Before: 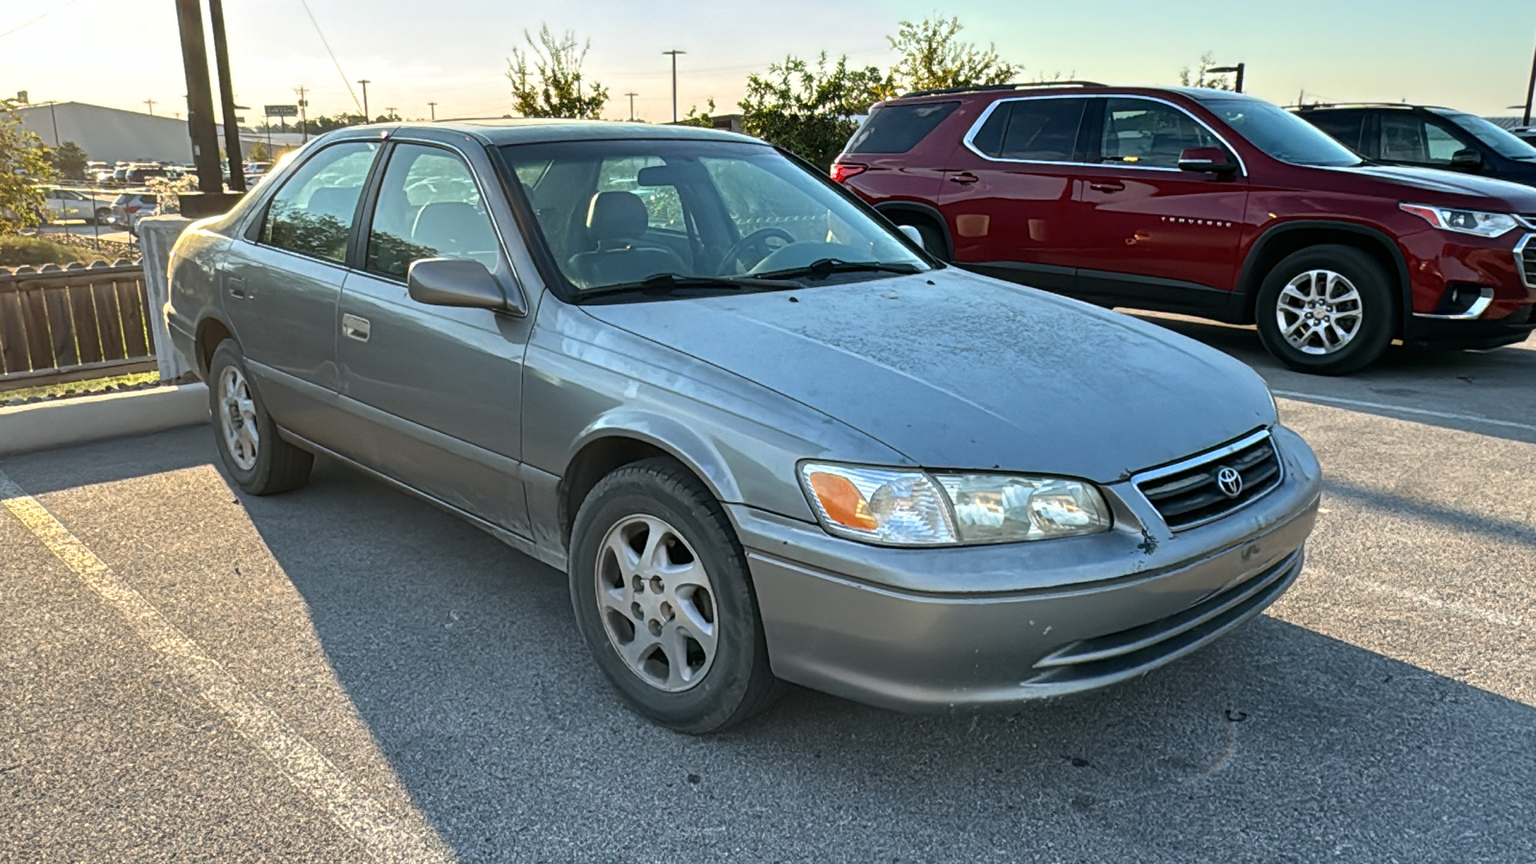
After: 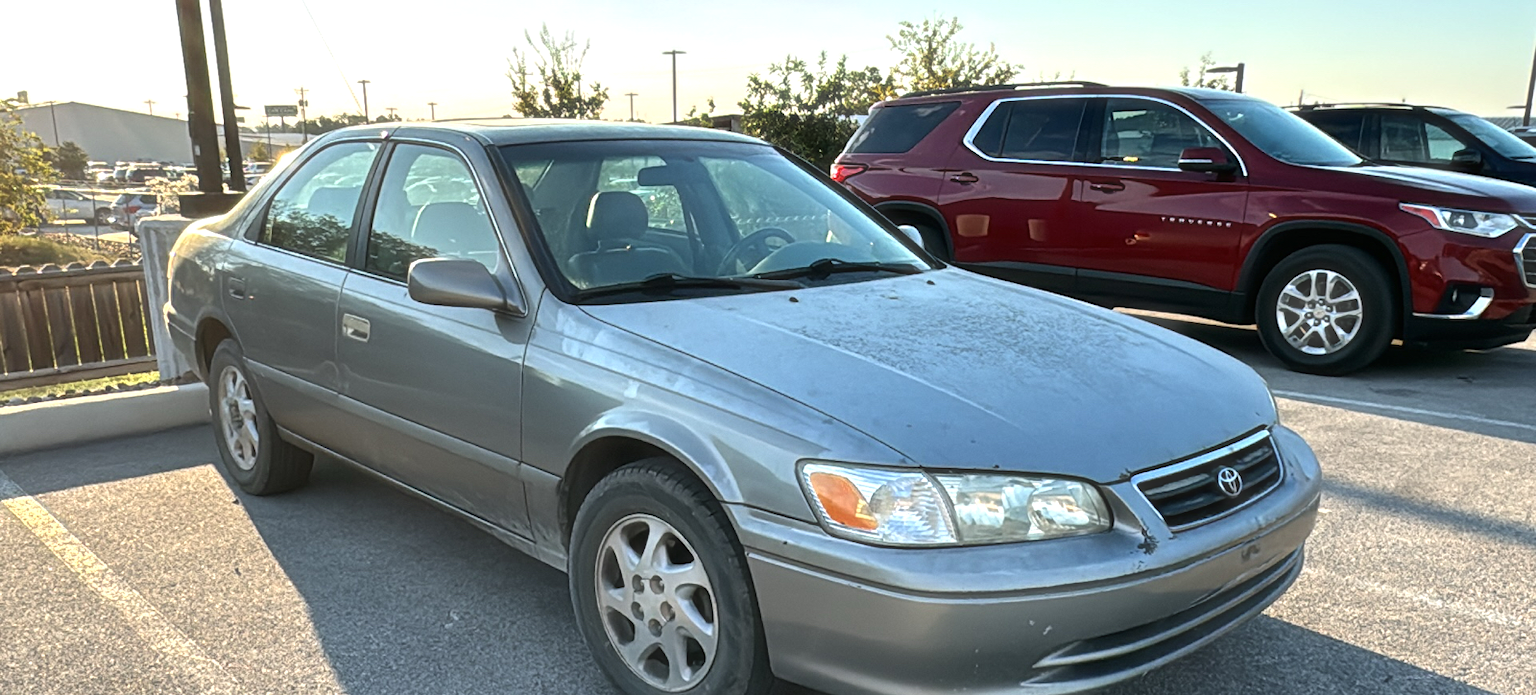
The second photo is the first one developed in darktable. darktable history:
exposure: exposure 0.296 EV, compensate exposure bias true, compensate highlight preservation false
contrast brightness saturation: contrast 0.029, brightness -0.032
crop: bottom 19.549%
haze removal: strength -0.109, compatibility mode true
